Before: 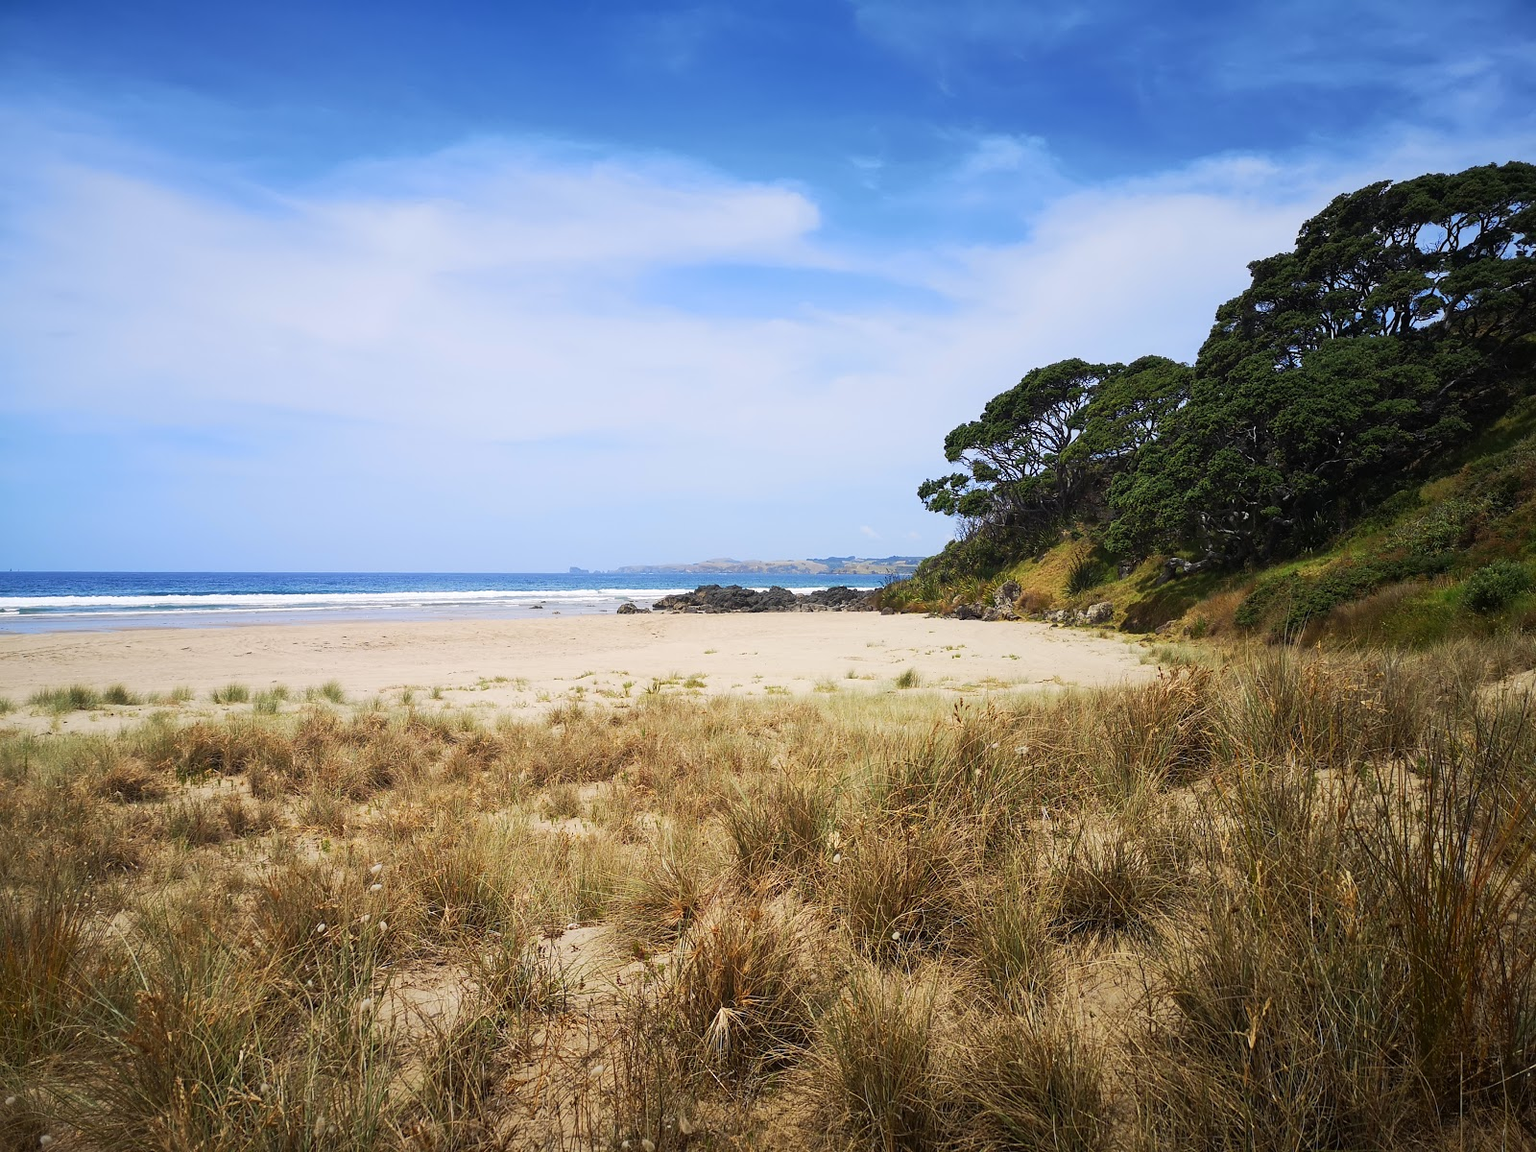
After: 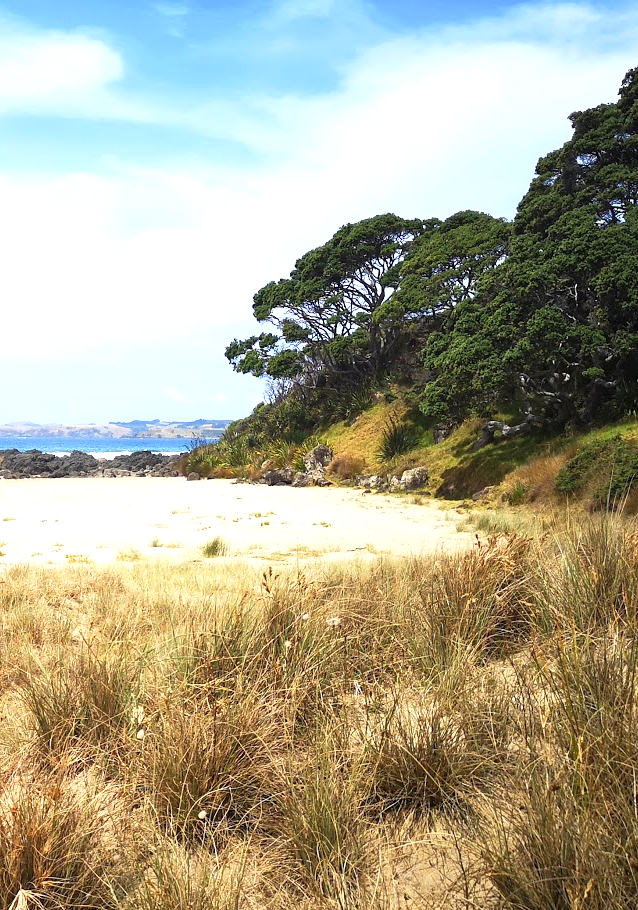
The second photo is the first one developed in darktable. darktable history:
exposure: exposure 0.785 EV, compensate highlight preservation false
crop: left 45.721%, top 13.393%, right 14.118%, bottom 10.01%
